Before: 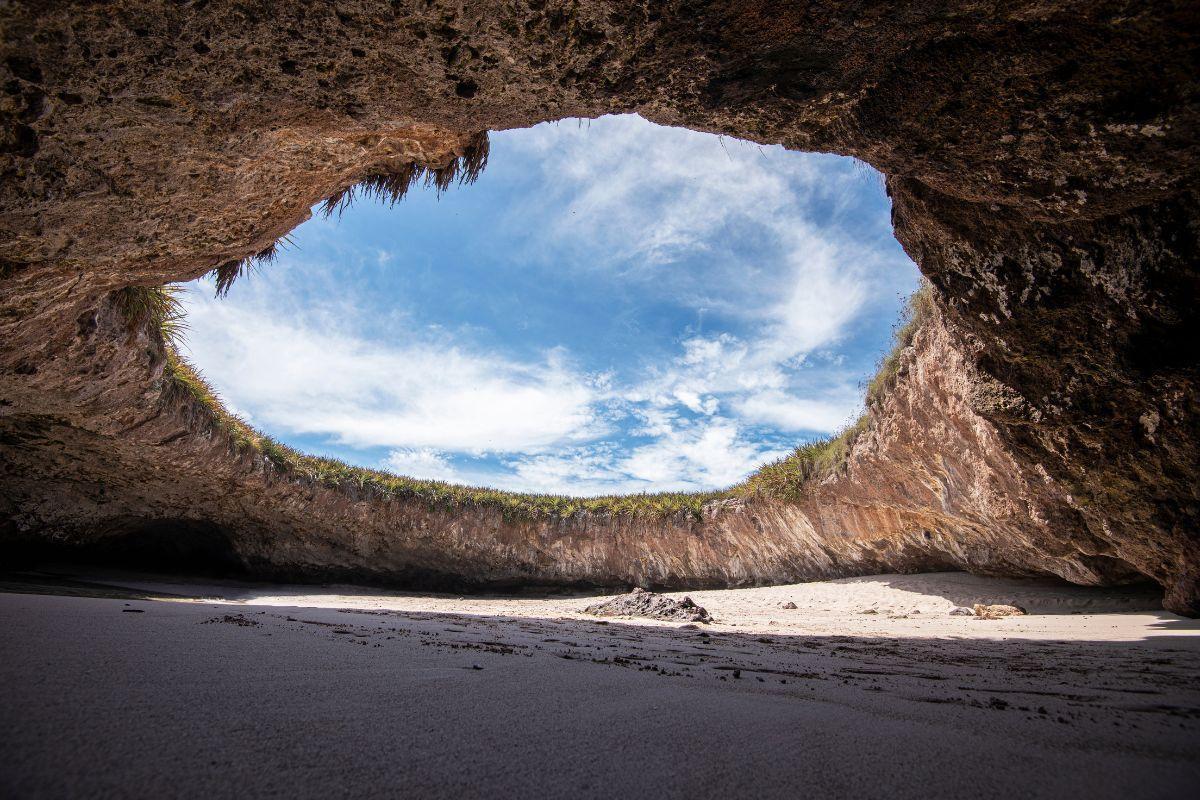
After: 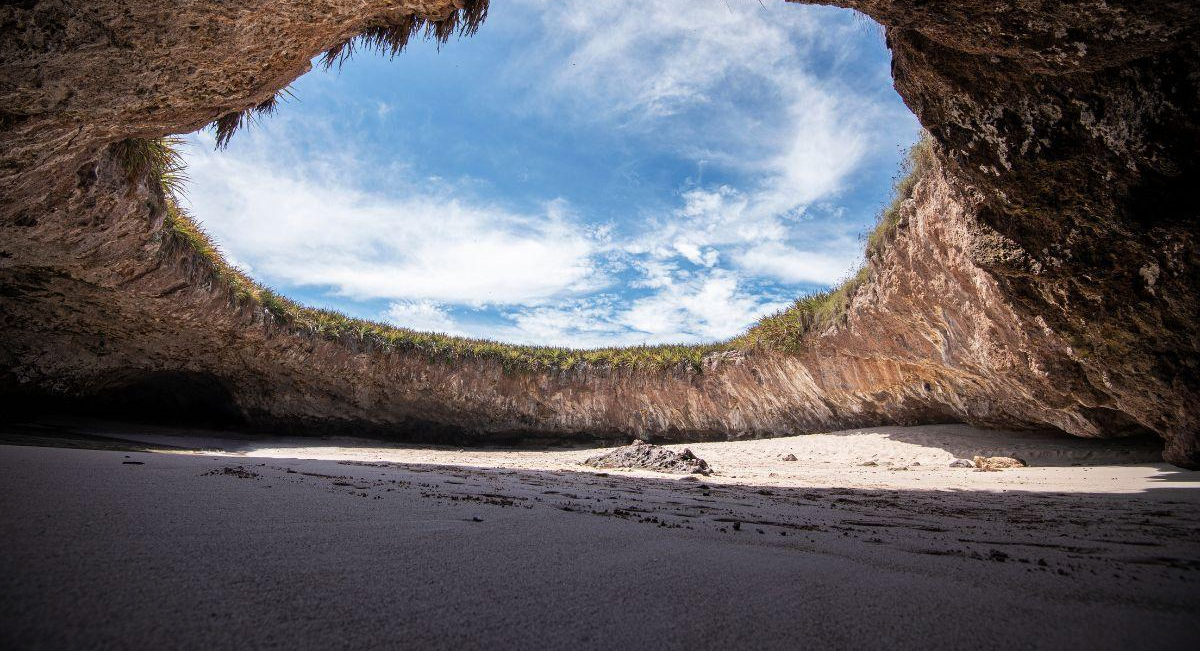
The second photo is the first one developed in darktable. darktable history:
crop and rotate: top 18.507%
vignetting: on, module defaults
